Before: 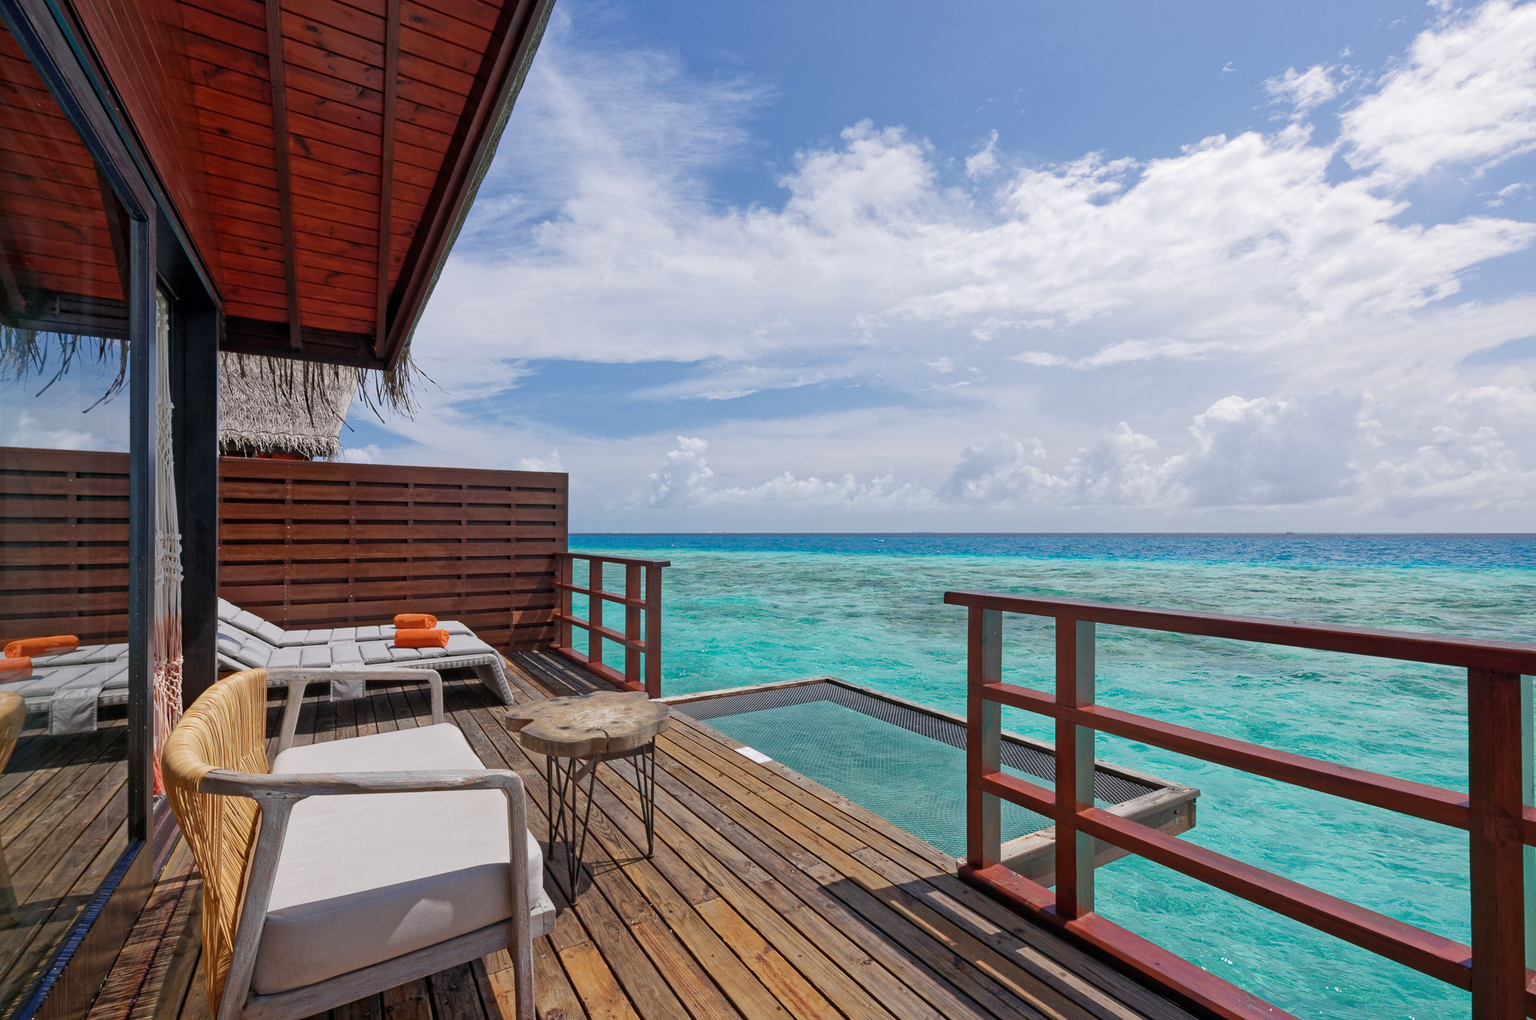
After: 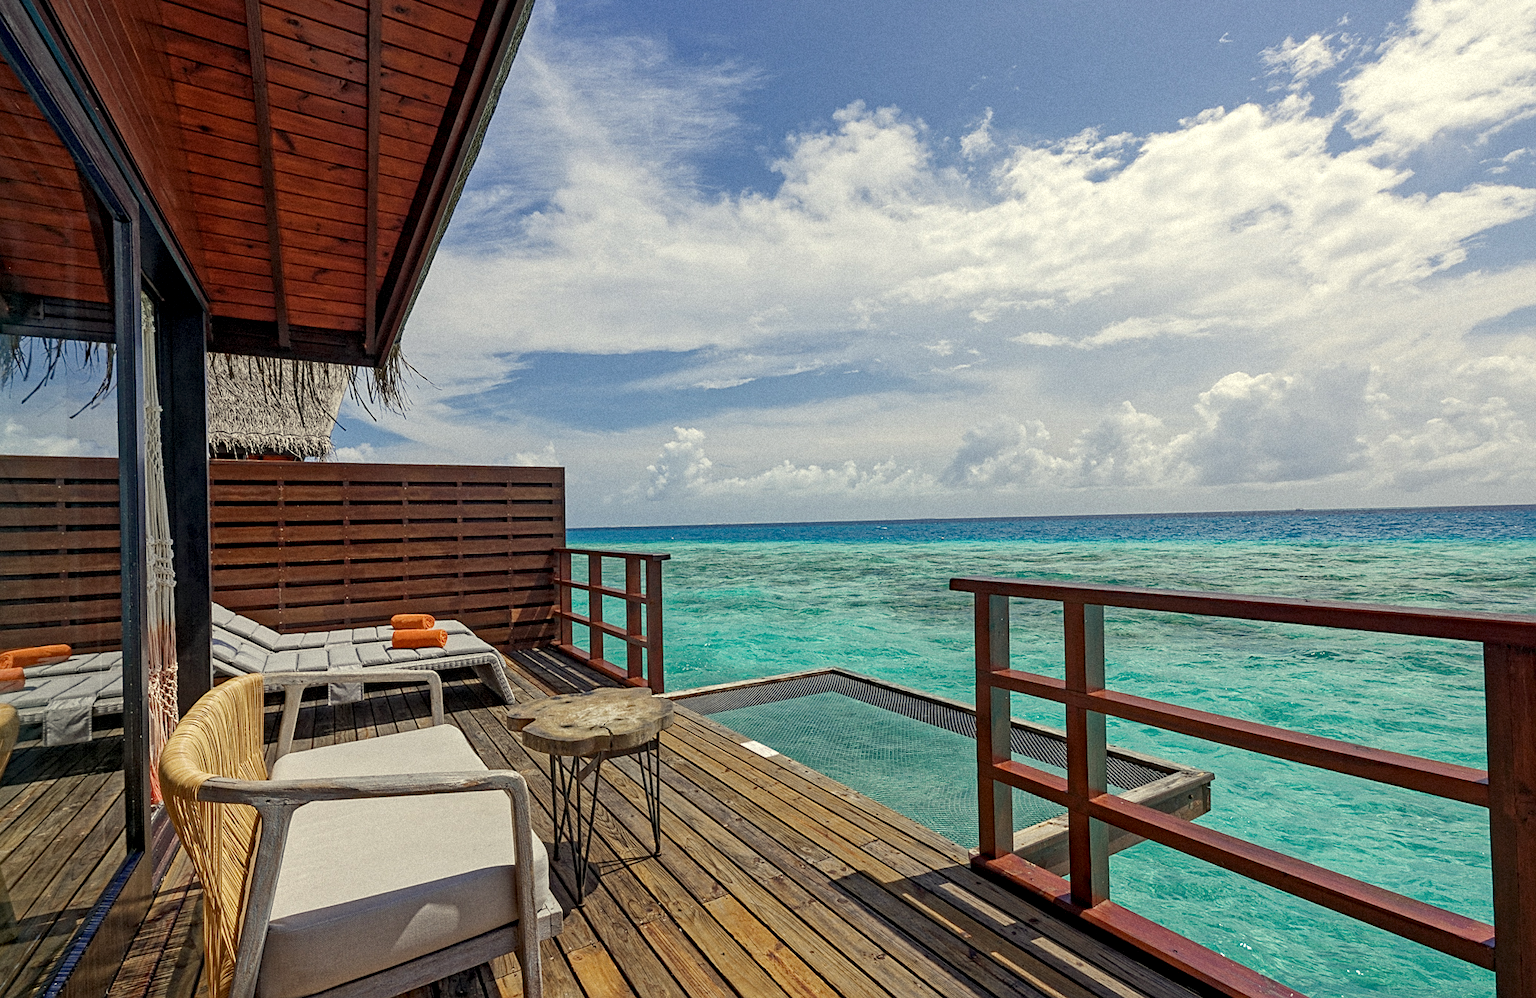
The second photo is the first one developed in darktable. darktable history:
grain: mid-tones bias 0%
color calibration: illuminant Planckian (black body), adaptation linear Bradford (ICC v4), x 0.361, y 0.366, temperature 4511.61 K, saturation algorithm version 1 (2020)
rotate and perspective: rotation -1.42°, crop left 0.016, crop right 0.984, crop top 0.035, crop bottom 0.965
color correction: highlights a* 1.39, highlights b* 17.83
contrast brightness saturation: saturation -0.1
sharpen: on, module defaults
local contrast: detail 130%
haze removal: adaptive false
